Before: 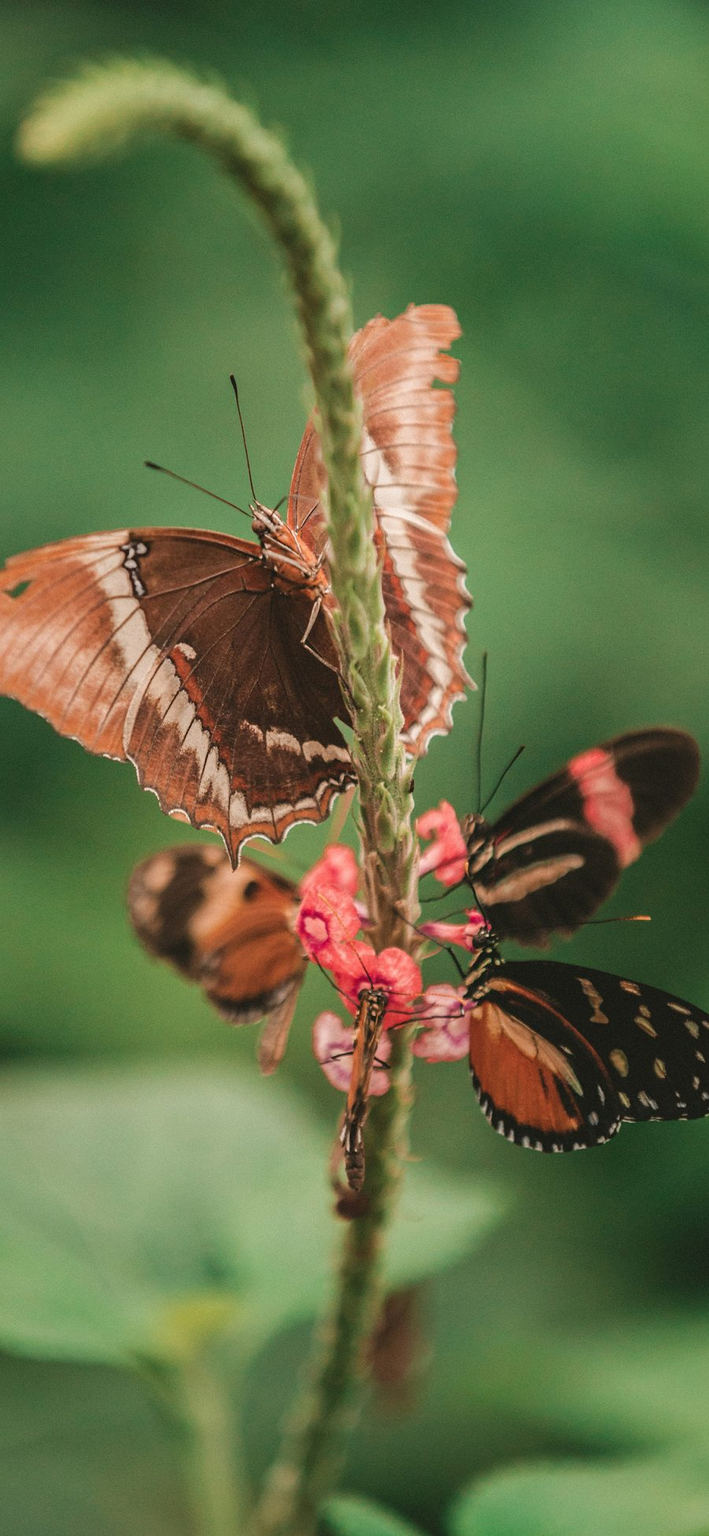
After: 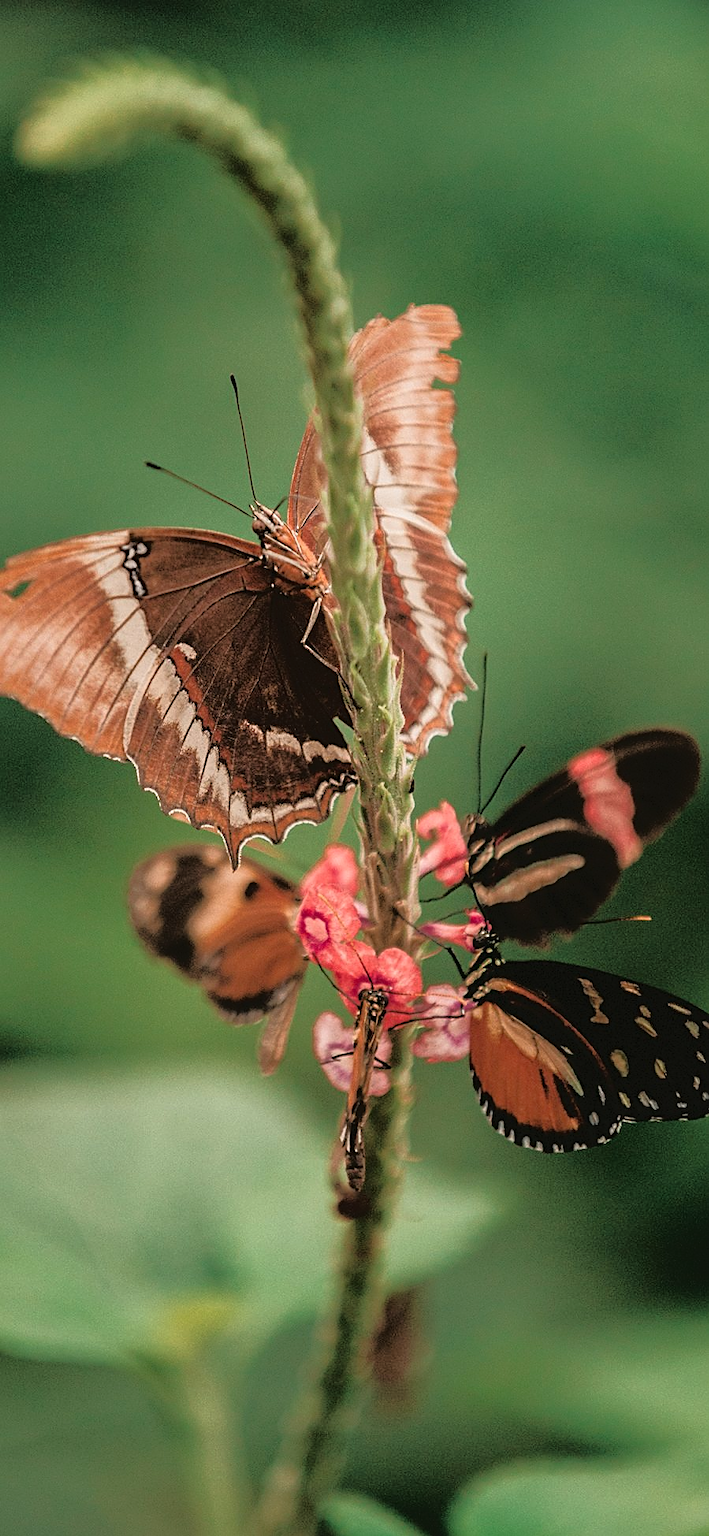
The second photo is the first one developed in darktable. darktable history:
sharpen: on, module defaults
tone equalizer: -8 EV -1.82 EV, -7 EV -1.16 EV, -6 EV -1.61 EV, edges refinement/feathering 500, mask exposure compensation -1.57 EV, preserve details no
